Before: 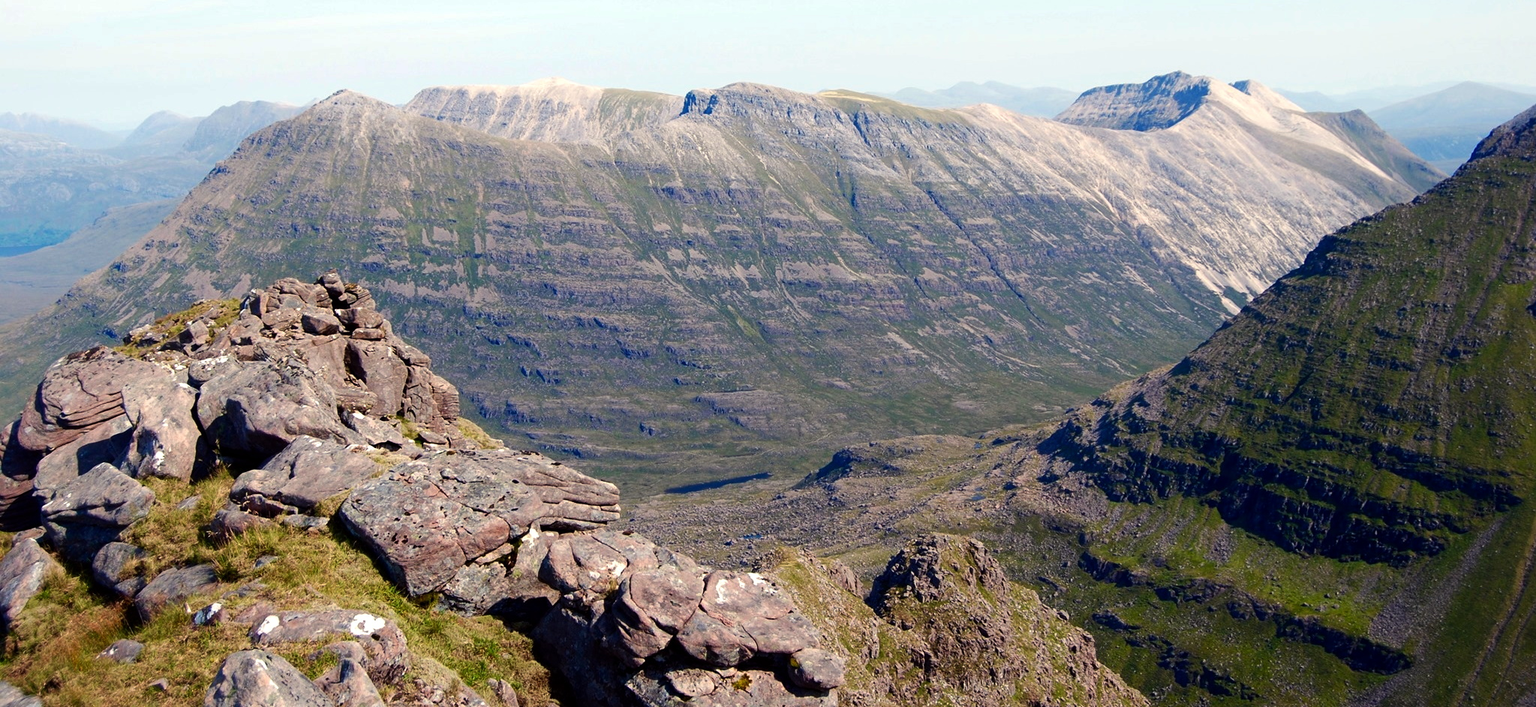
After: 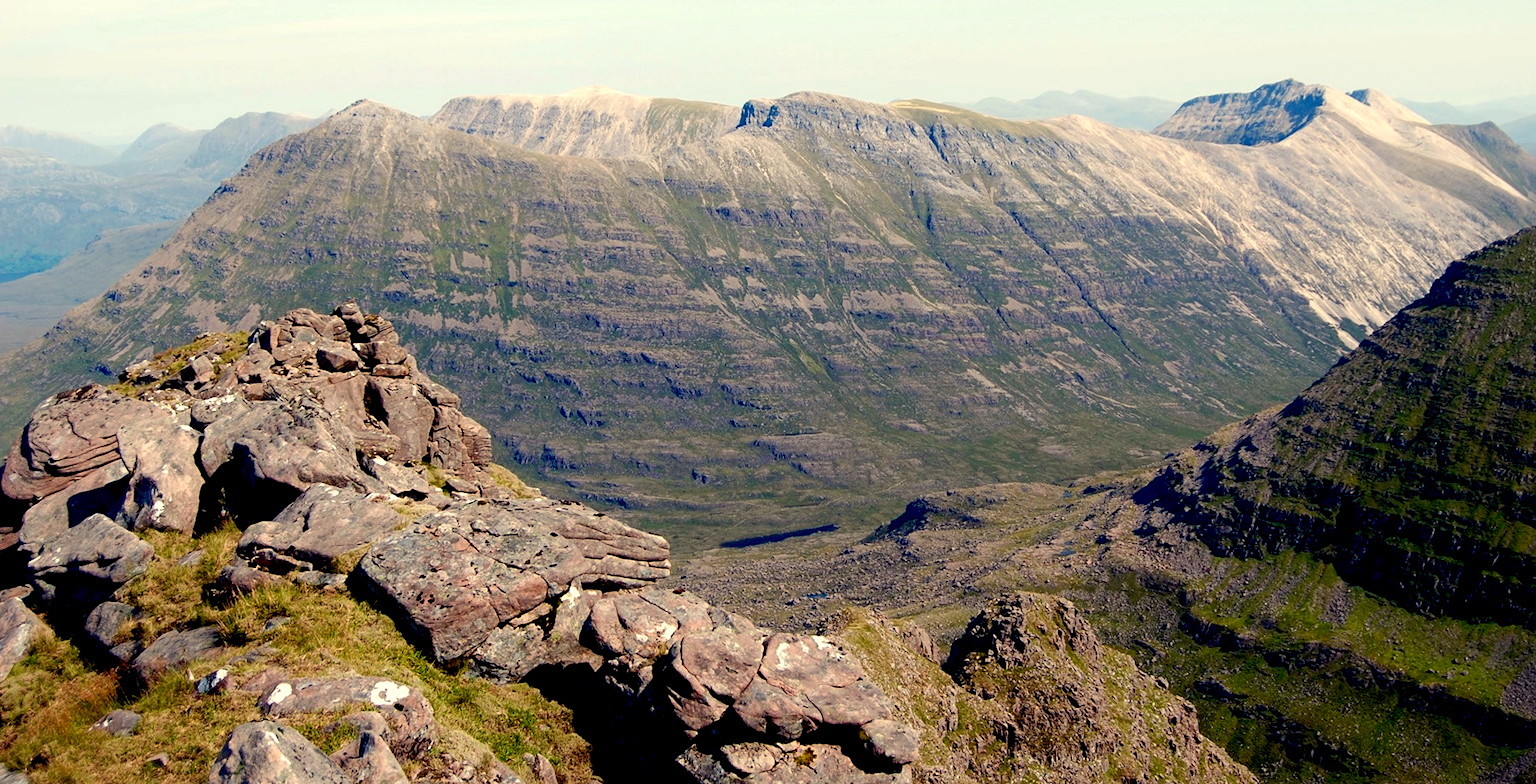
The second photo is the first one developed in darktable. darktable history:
crop and rotate: left 1.088%, right 8.807%
white balance: red 1.029, blue 0.92
exposure: black level correction 0.016, exposure -0.009 EV, compensate highlight preservation false
tone equalizer: on, module defaults
